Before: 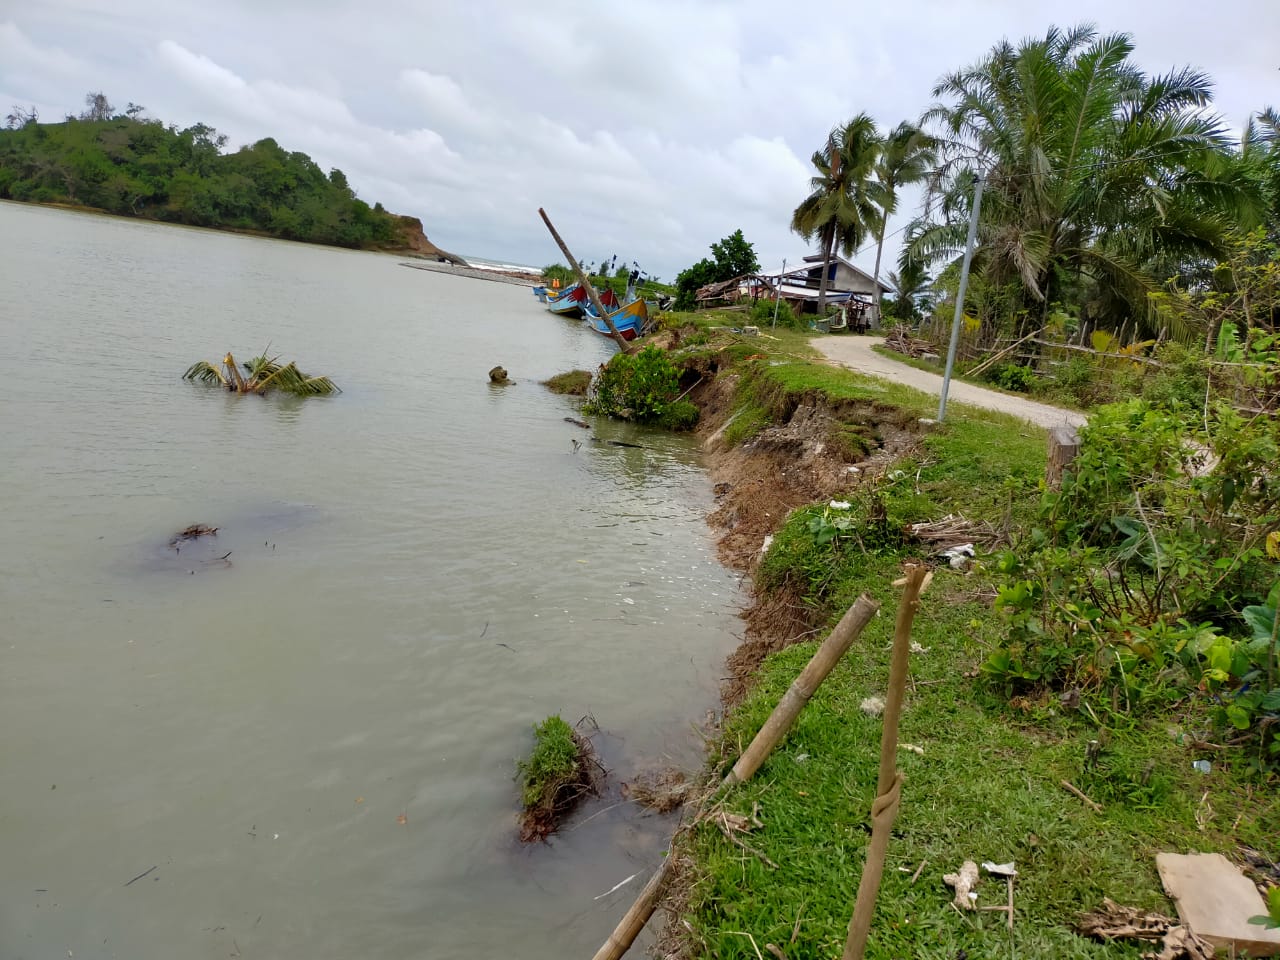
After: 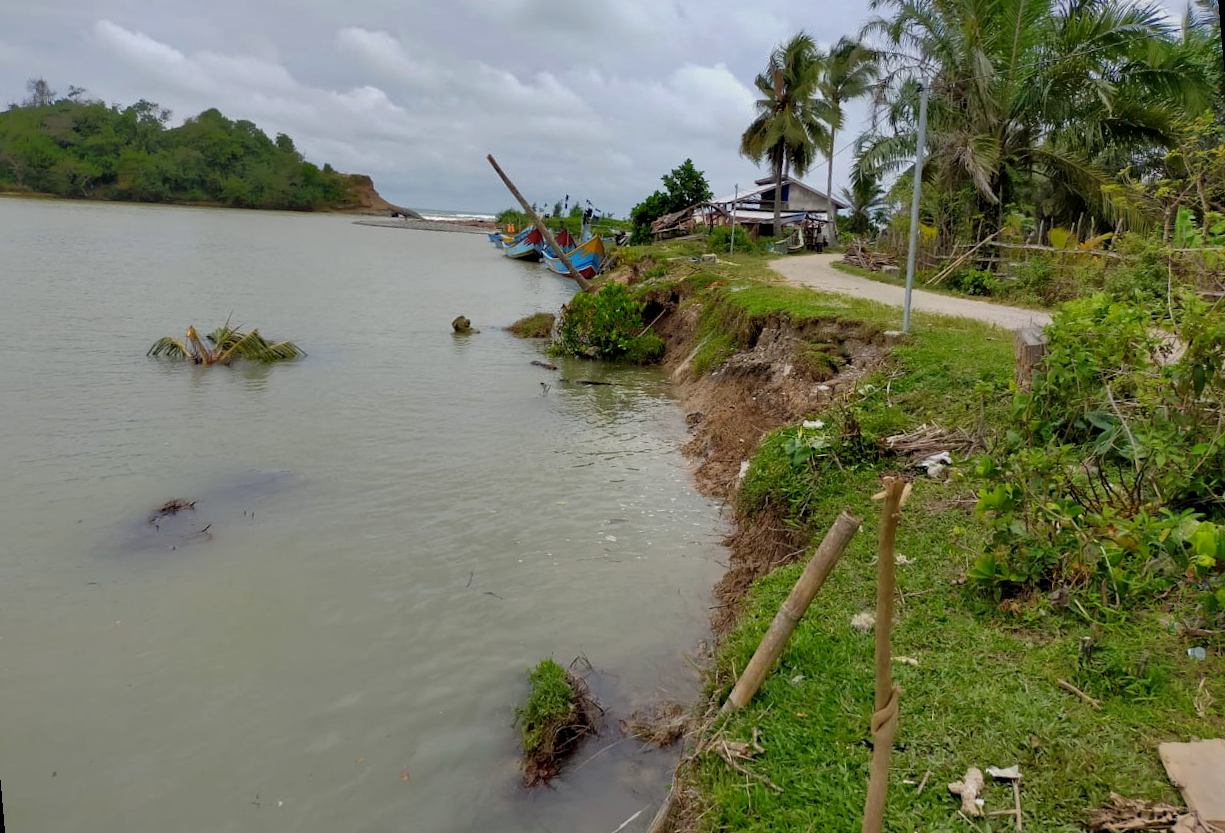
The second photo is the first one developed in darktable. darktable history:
exposure: black level correction 0.002, exposure -0.1 EV, compensate highlight preservation false
rotate and perspective: rotation -5°, crop left 0.05, crop right 0.952, crop top 0.11, crop bottom 0.89
color zones: curves: ch1 [(0.077, 0.436) (0.25, 0.5) (0.75, 0.5)]
shadows and highlights: shadows 40, highlights -60
